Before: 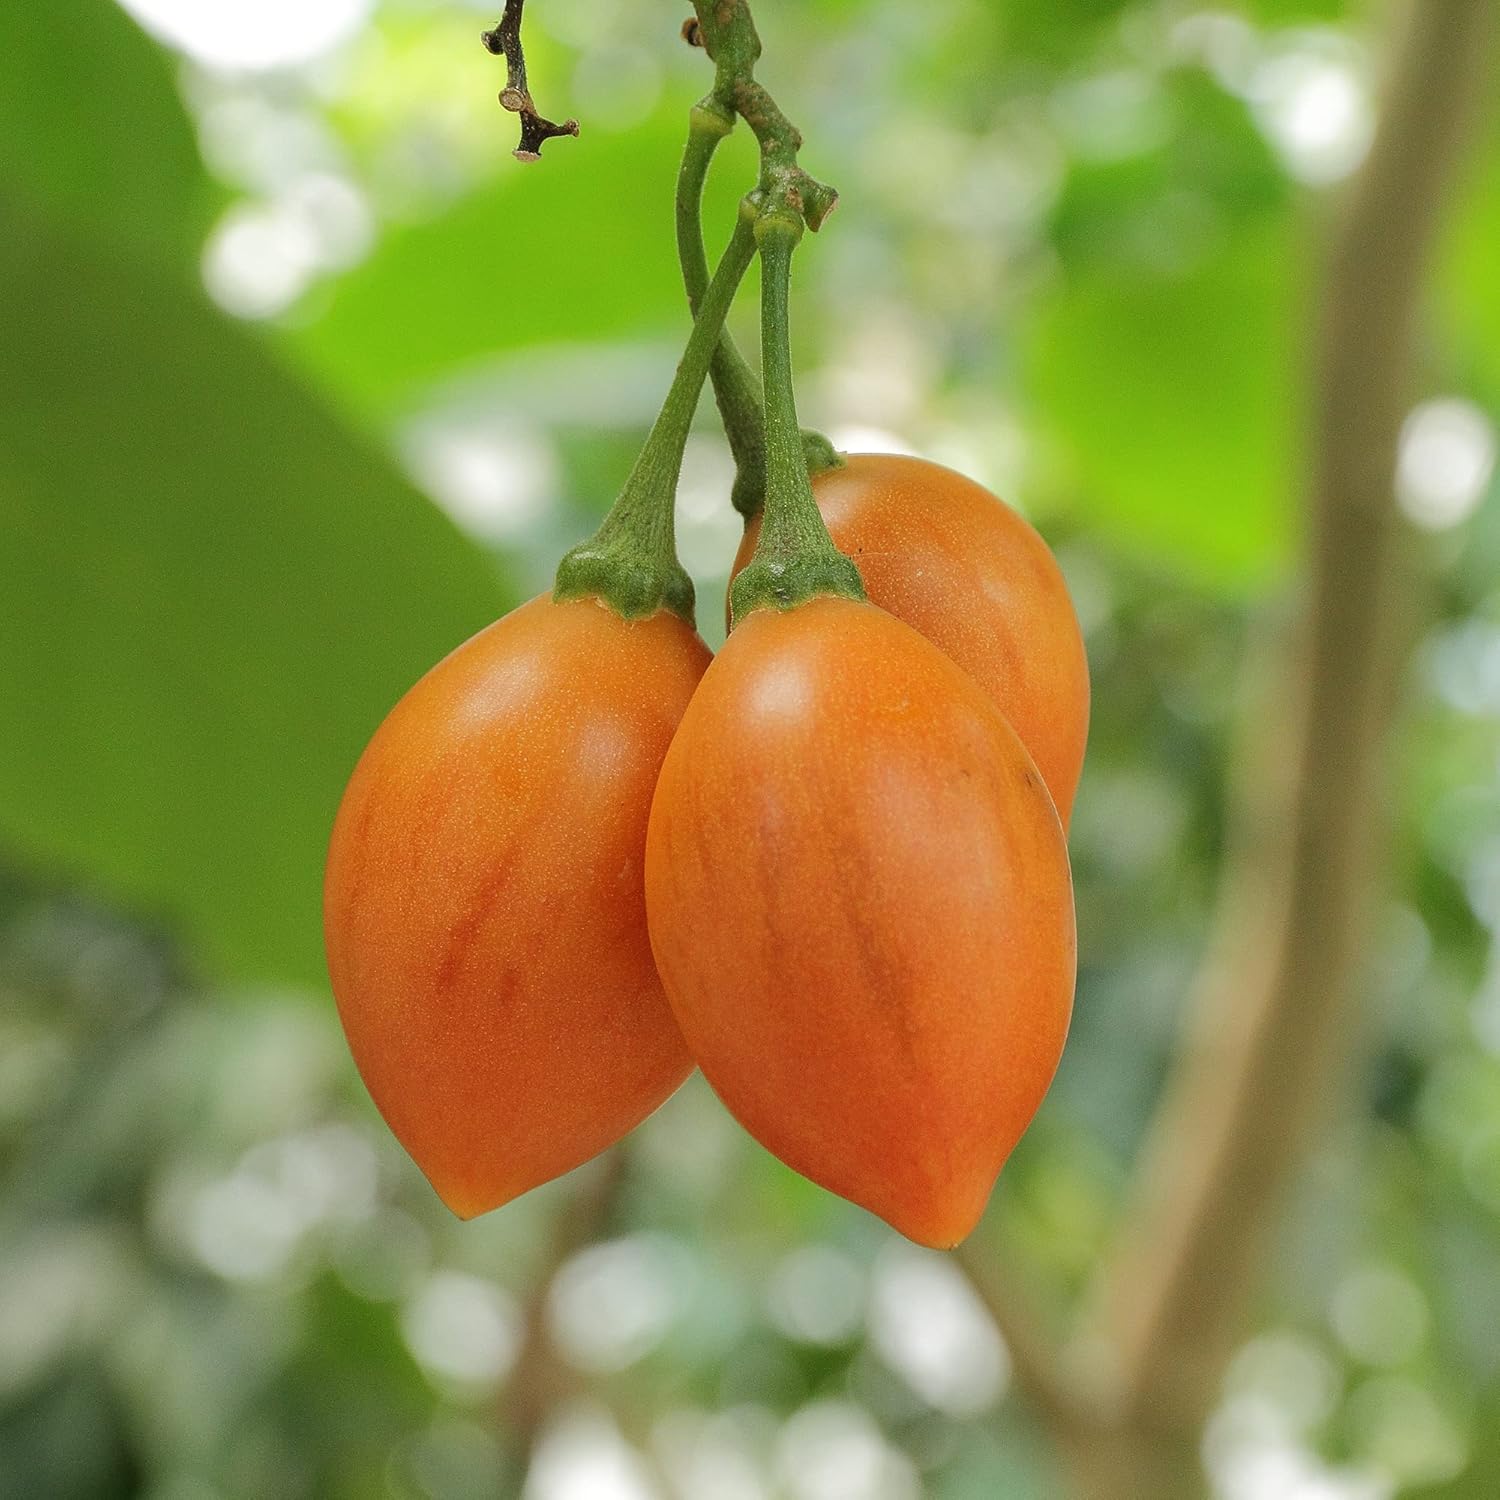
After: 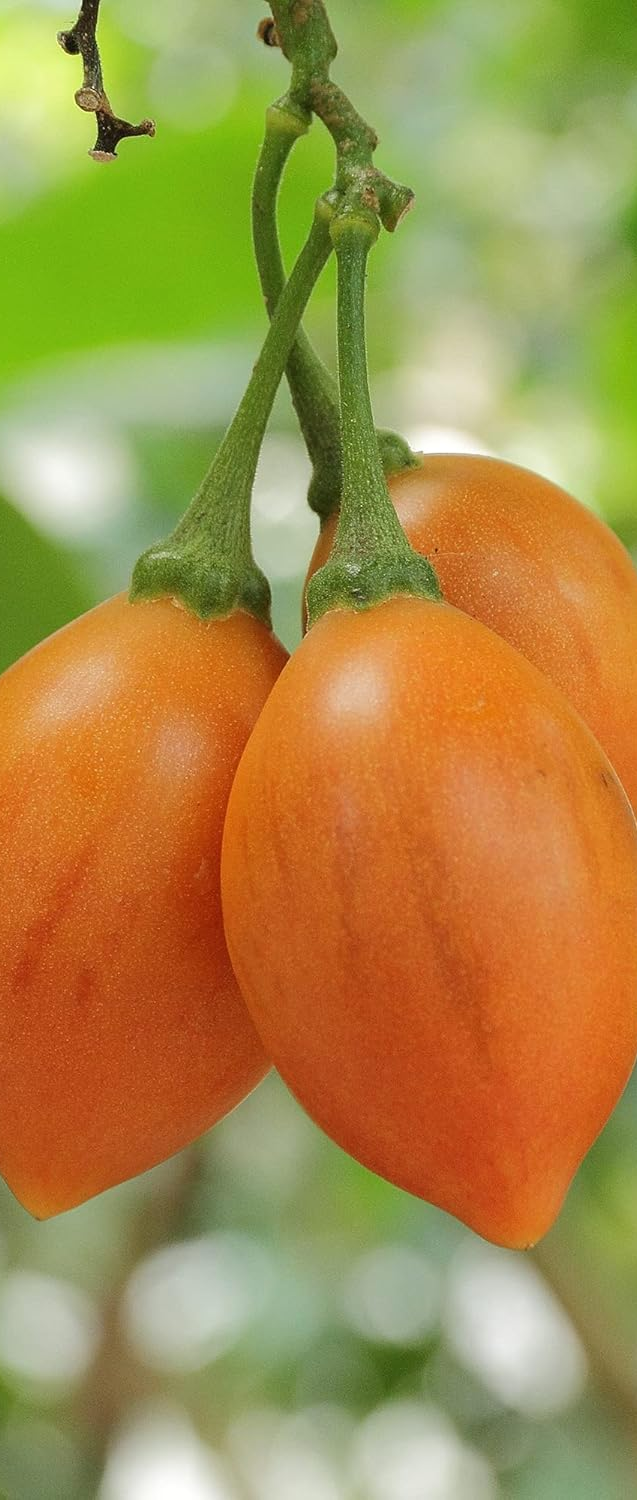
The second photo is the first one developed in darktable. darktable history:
color zones: curves: ch0 [(0, 0.5) (0.143, 0.5) (0.286, 0.5) (0.429, 0.5) (0.571, 0.5) (0.714, 0.476) (0.857, 0.5) (1, 0.5)]; ch2 [(0, 0.5) (0.143, 0.5) (0.286, 0.5) (0.429, 0.5) (0.571, 0.5) (0.714, 0.487) (0.857, 0.5) (1, 0.5)]
crop: left 28.301%, right 29.201%
